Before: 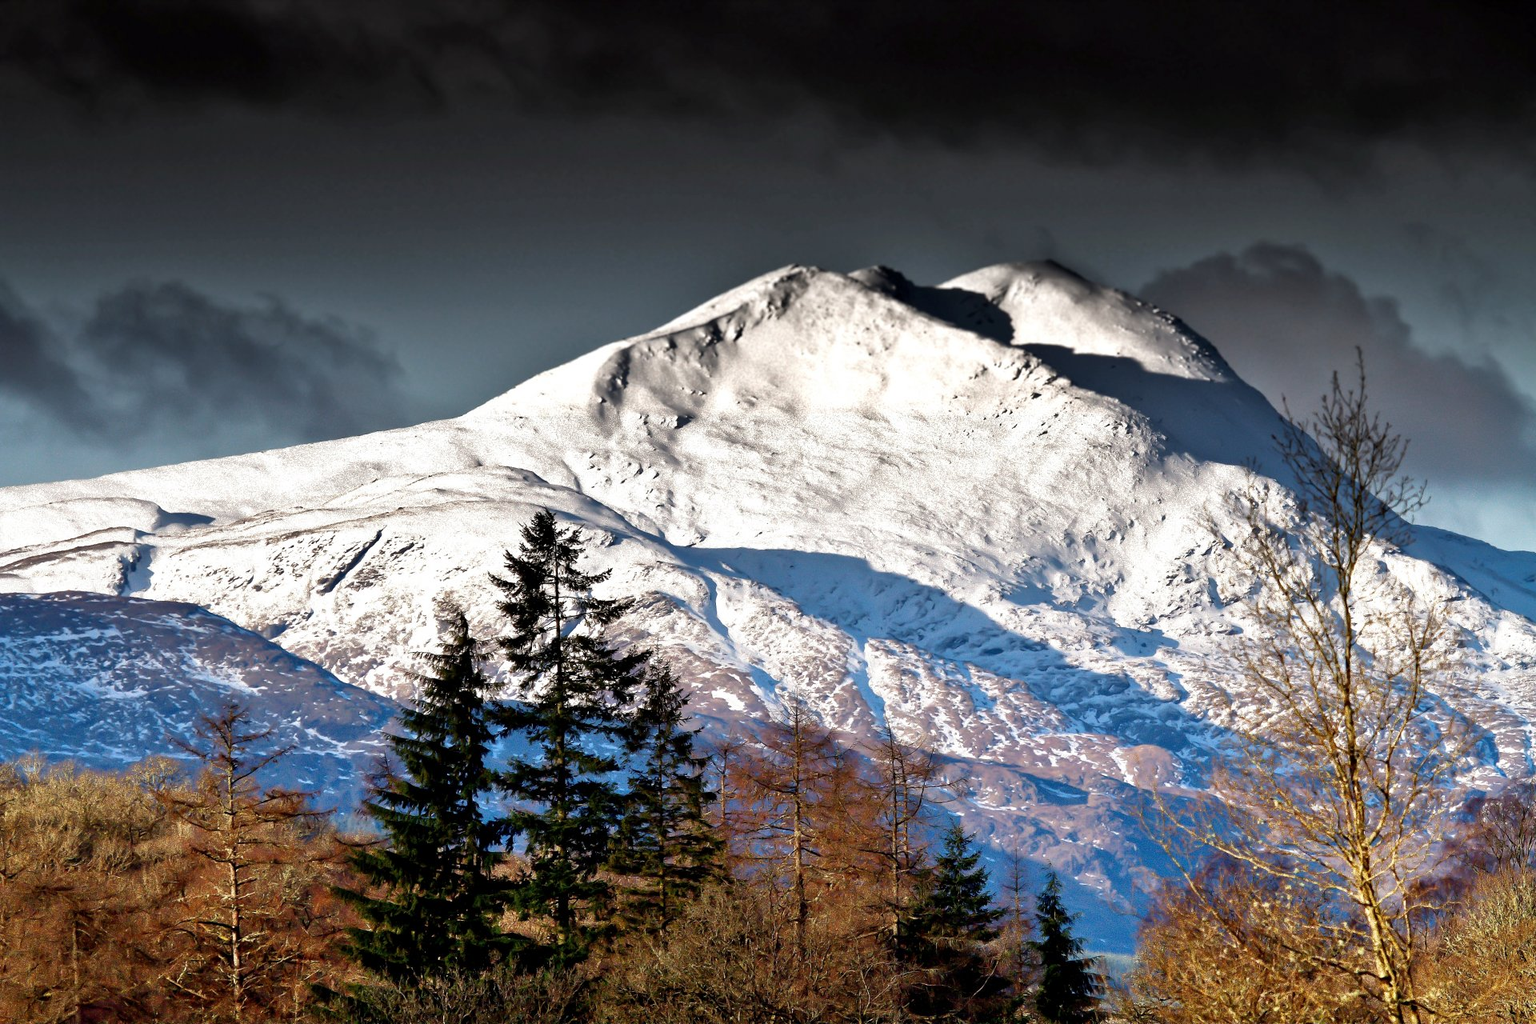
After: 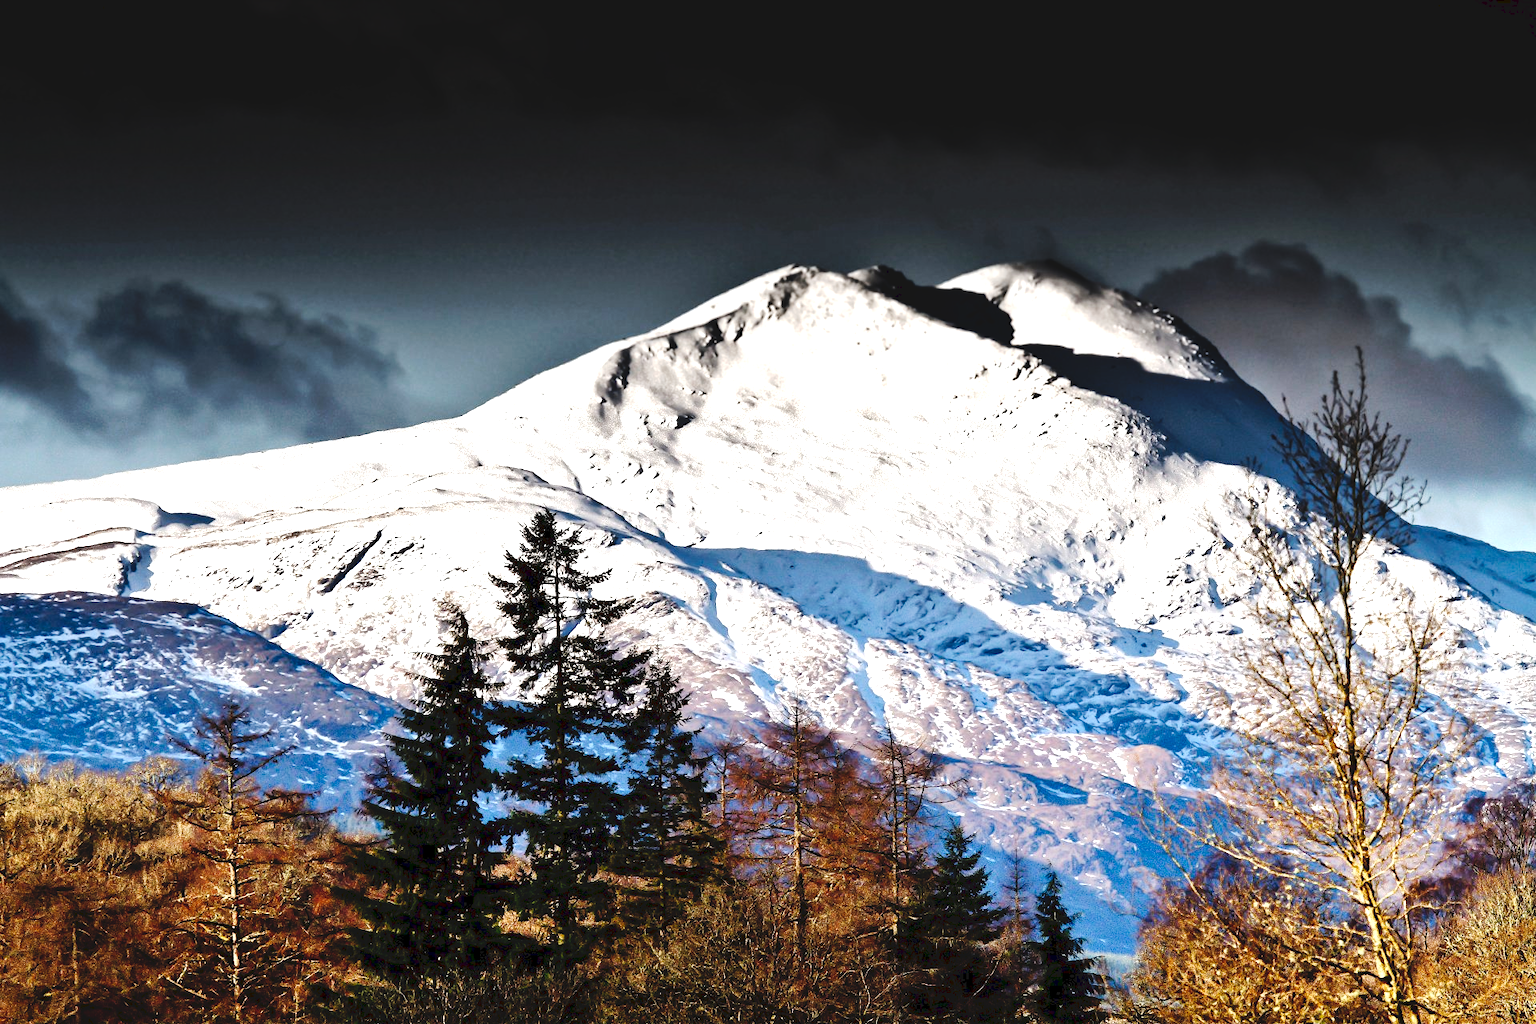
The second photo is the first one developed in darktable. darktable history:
tone equalizer: -8 EV -0.75 EV, -7 EV -0.7 EV, -6 EV -0.6 EV, -5 EV -0.4 EV, -3 EV 0.4 EV, -2 EV 0.6 EV, -1 EV 0.7 EV, +0 EV 0.75 EV, edges refinement/feathering 500, mask exposure compensation -1.57 EV, preserve details no
tone curve: curves: ch0 [(0, 0) (0.003, 0.077) (0.011, 0.078) (0.025, 0.078) (0.044, 0.08) (0.069, 0.088) (0.1, 0.102) (0.136, 0.12) (0.177, 0.148) (0.224, 0.191) (0.277, 0.261) (0.335, 0.335) (0.399, 0.419) (0.468, 0.522) (0.543, 0.611) (0.623, 0.702) (0.709, 0.779) (0.801, 0.855) (0.898, 0.918) (1, 1)], preserve colors none
